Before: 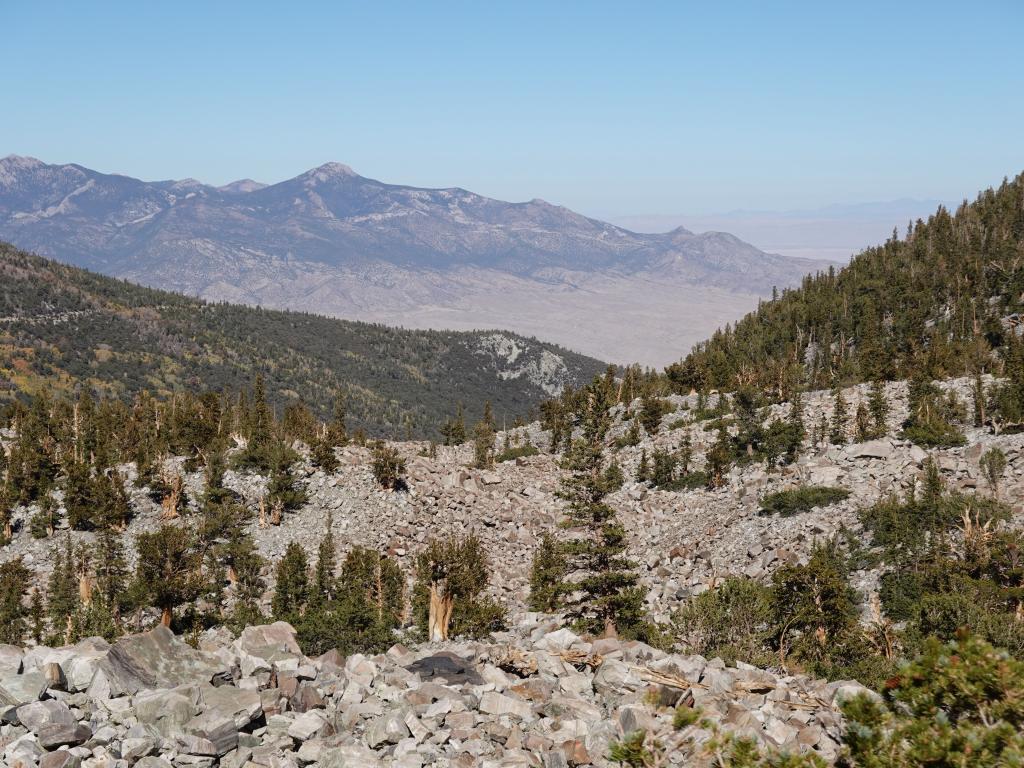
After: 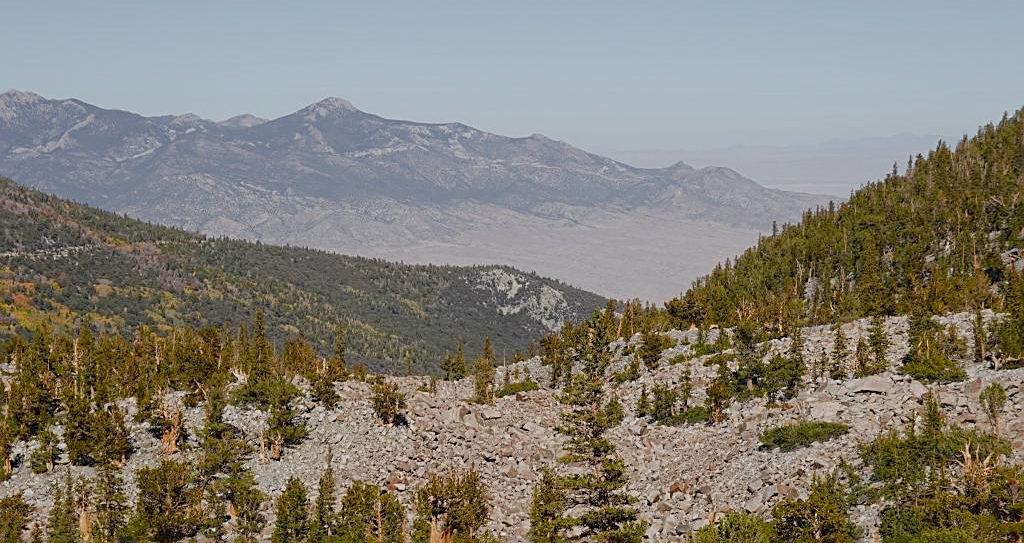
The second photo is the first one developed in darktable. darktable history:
crop and rotate: top 8.584%, bottom 20.59%
color balance rgb: perceptual saturation grading › global saturation 20%, perceptual saturation grading › highlights -25.522%, perceptual saturation grading › shadows 24.133%, contrast -19.679%
color zones: curves: ch1 [(0.25, 0.61) (0.75, 0.248)]
sharpen: on, module defaults
